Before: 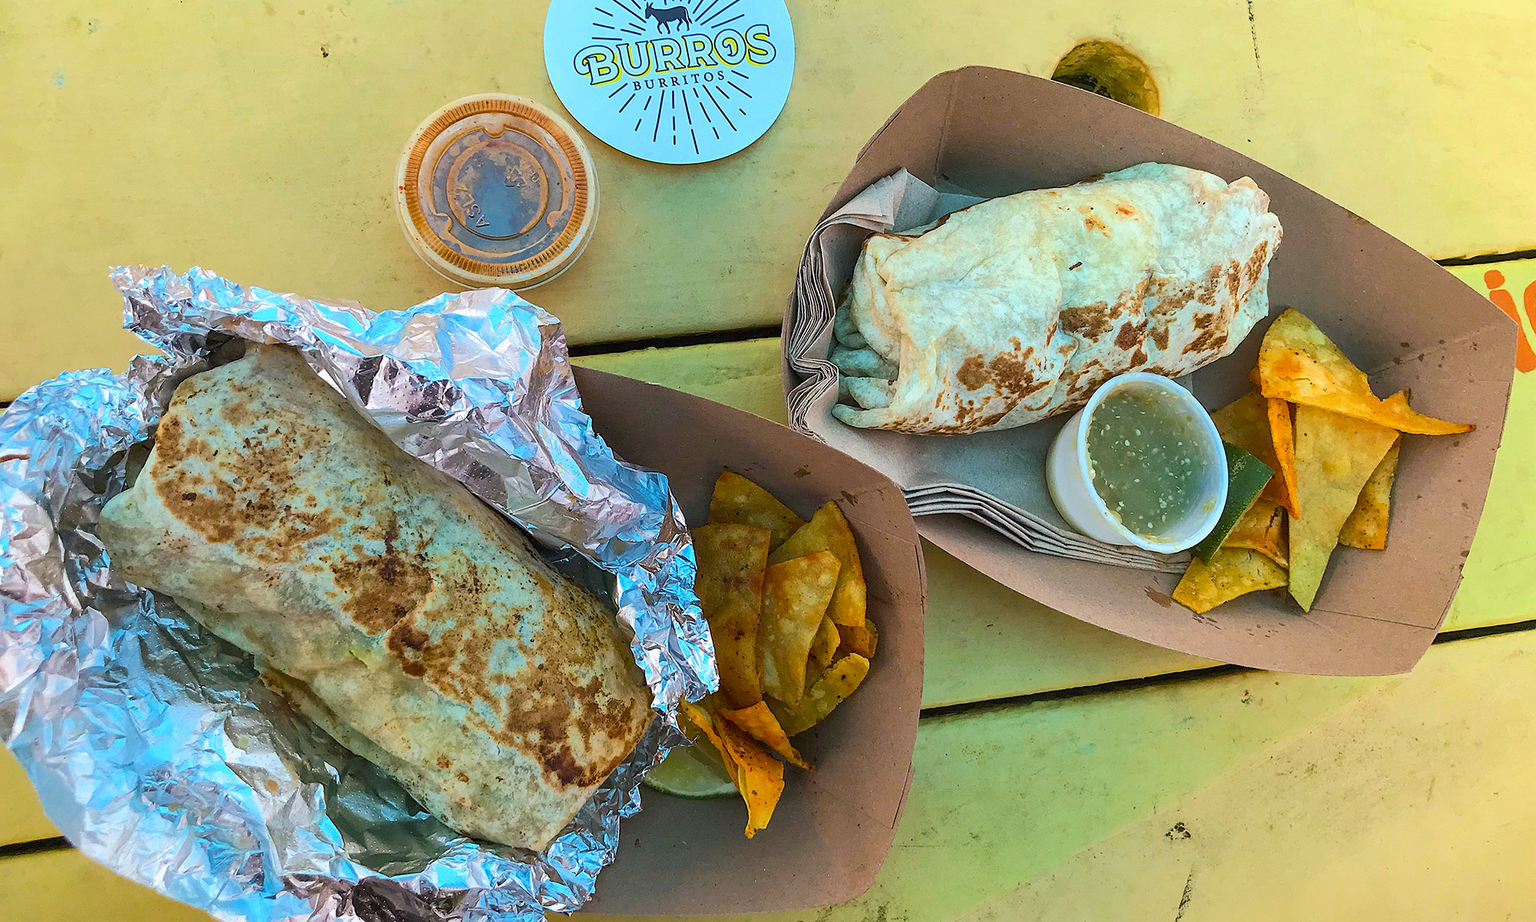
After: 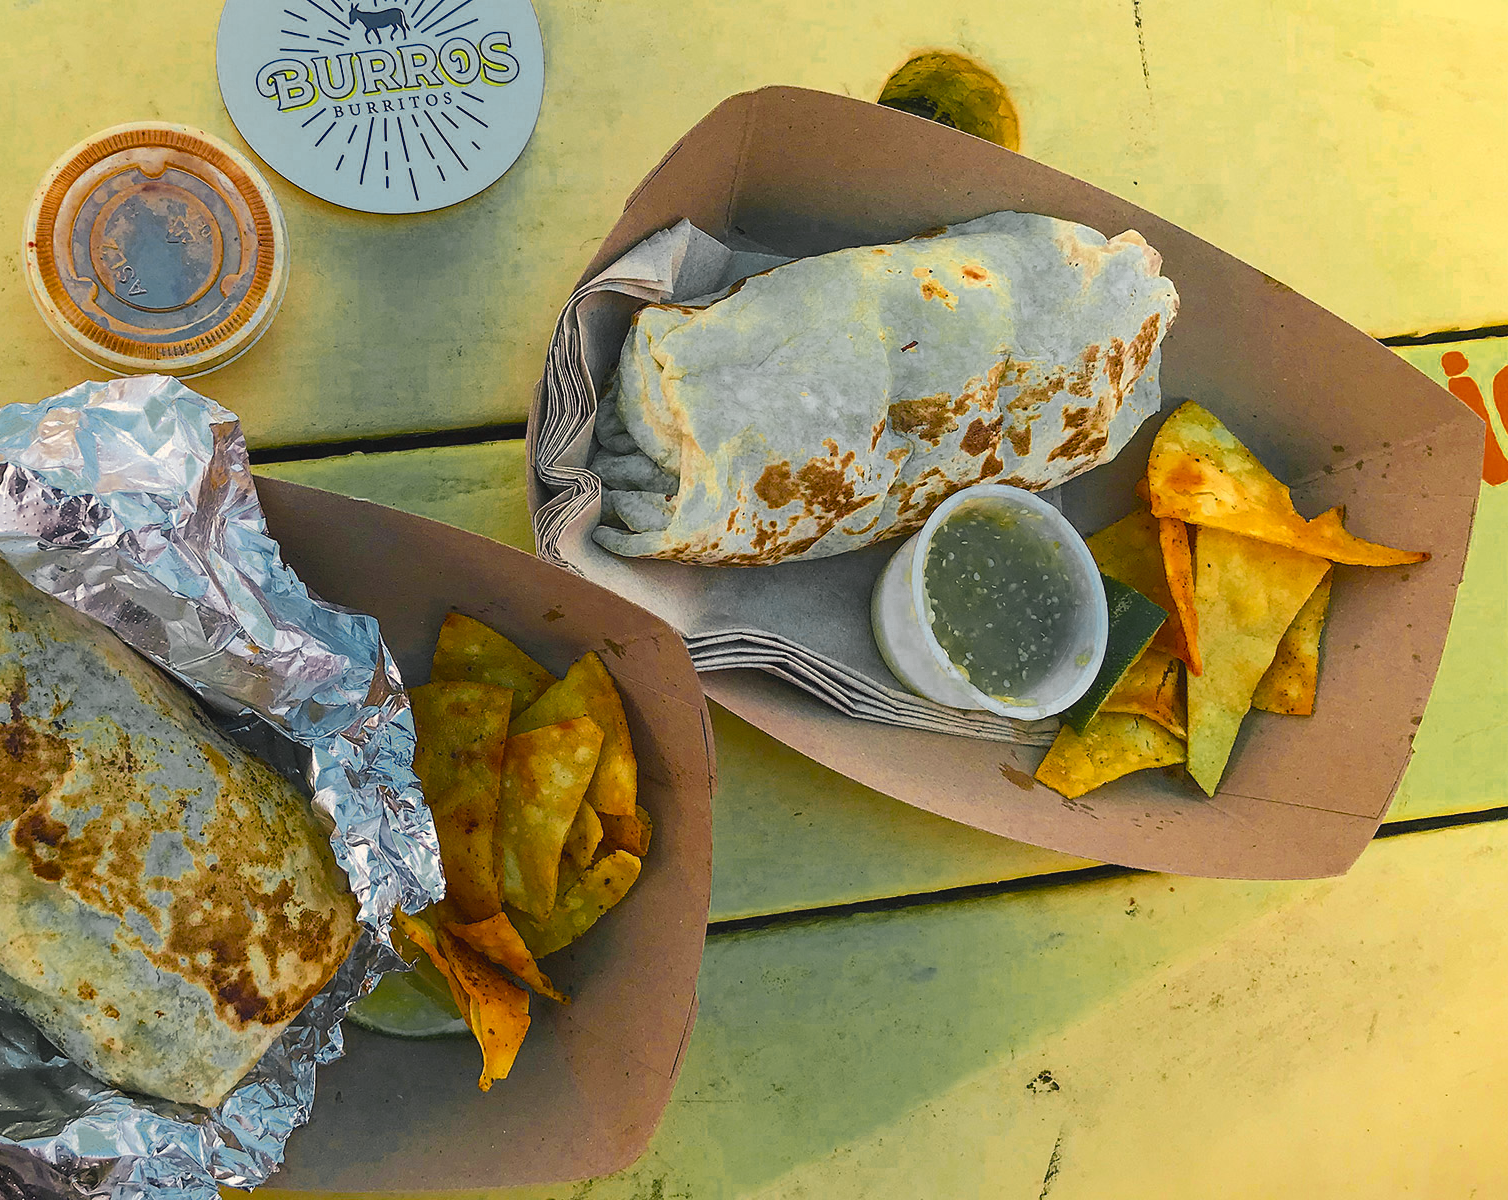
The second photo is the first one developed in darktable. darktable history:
color balance rgb: shadows lift › chroma 2%, shadows lift › hue 219.6°, power › hue 313.2°, highlights gain › chroma 3%, highlights gain › hue 75.6°, global offset › luminance 0.5%, perceptual saturation grading › global saturation 15.33%, perceptual saturation grading › highlights -19.33%, perceptual saturation grading › shadows 20%, global vibrance 20%
crop and rotate: left 24.6%
color zones: curves: ch0 [(0.035, 0.242) (0.25, 0.5) (0.384, 0.214) (0.488, 0.255) (0.75, 0.5)]; ch1 [(0.063, 0.379) (0.25, 0.5) (0.354, 0.201) (0.489, 0.085) (0.729, 0.271)]; ch2 [(0.25, 0.5) (0.38, 0.517) (0.442, 0.51) (0.735, 0.456)]
